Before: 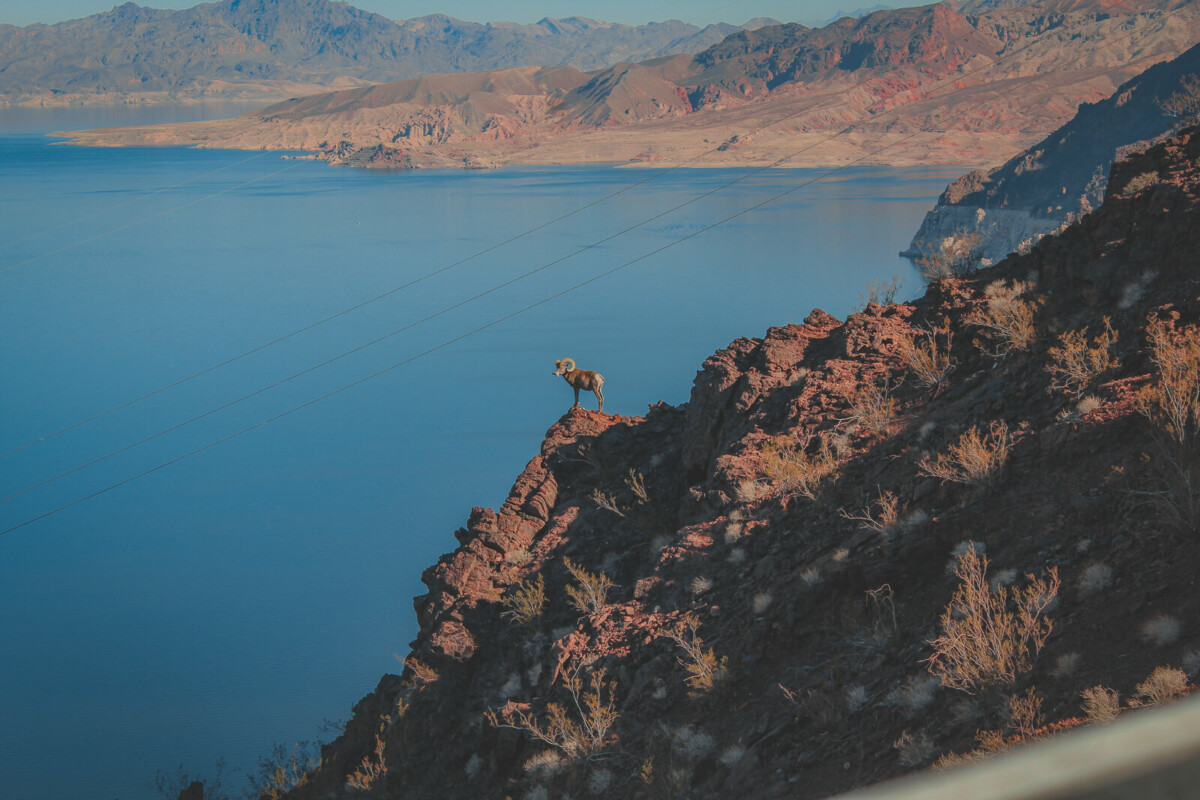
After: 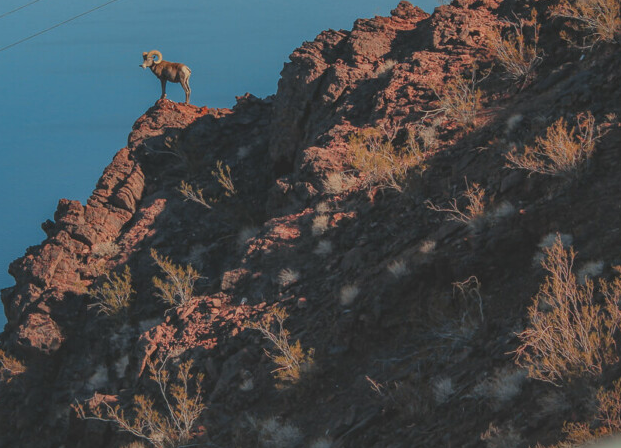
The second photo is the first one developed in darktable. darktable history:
crop: left 34.474%, top 38.562%, right 13.758%, bottom 5.395%
